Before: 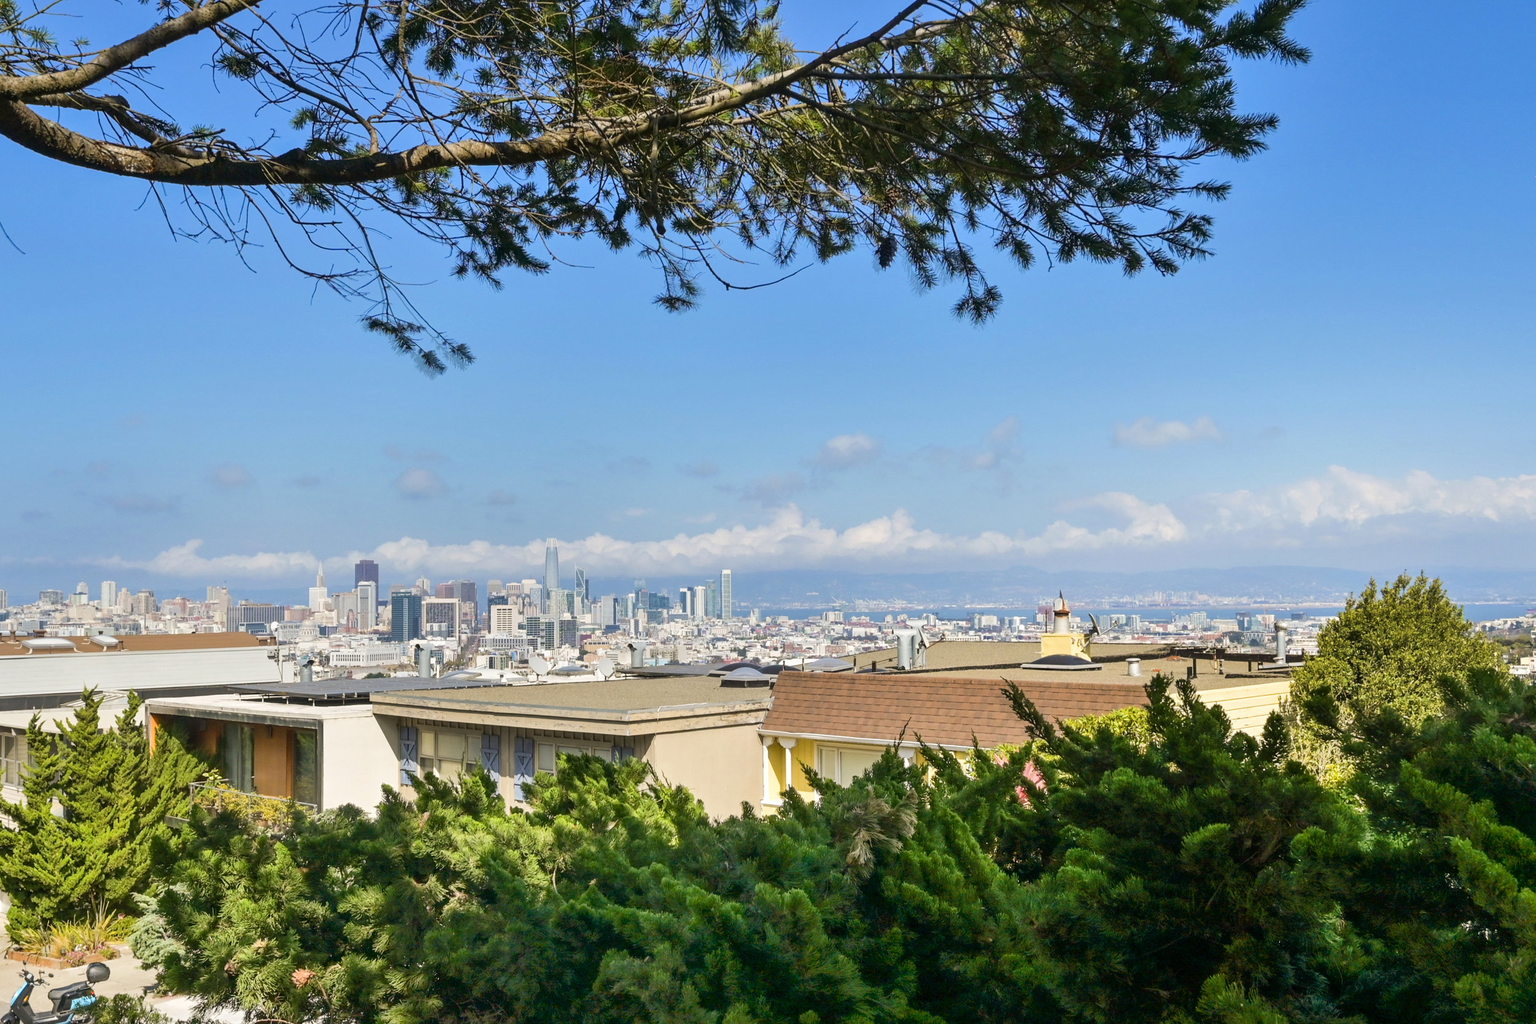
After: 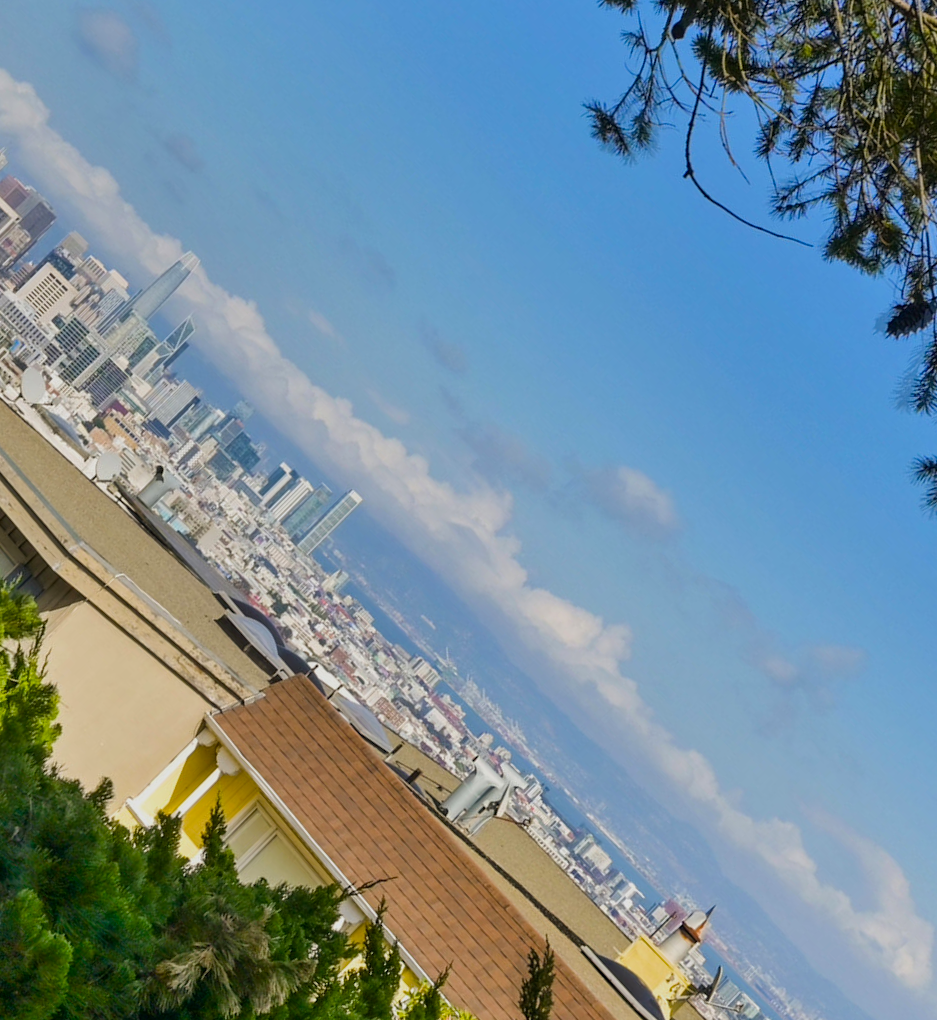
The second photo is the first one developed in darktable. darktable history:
crop and rotate: angle -45.53°, top 16.348%, right 0.829%, bottom 11.62%
exposure: exposure -0.596 EV, compensate highlight preservation false
color balance rgb: highlights gain › luminance 14.525%, perceptual saturation grading › global saturation 30.311%
